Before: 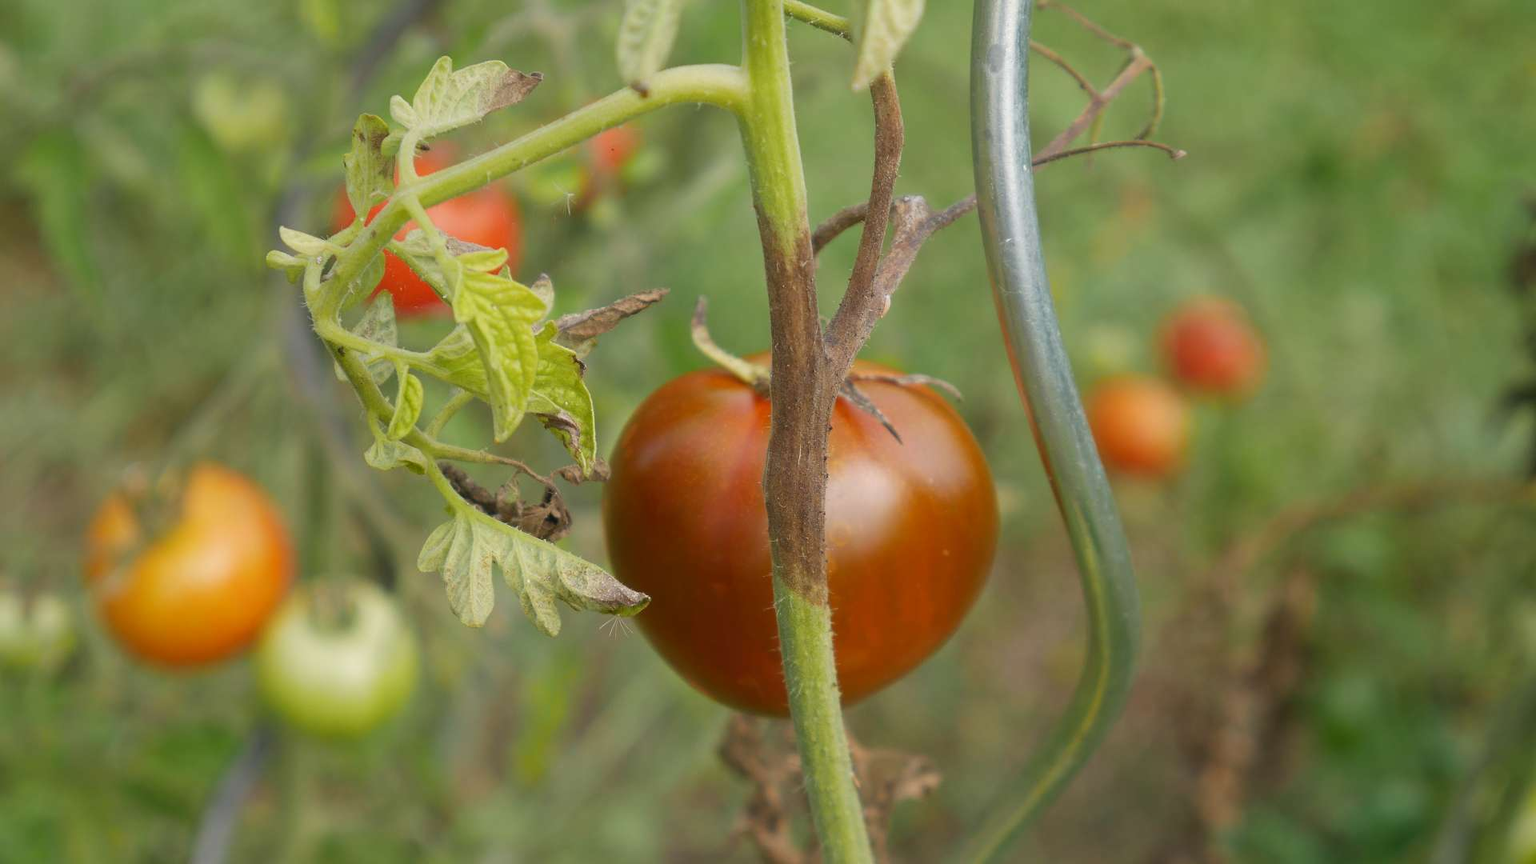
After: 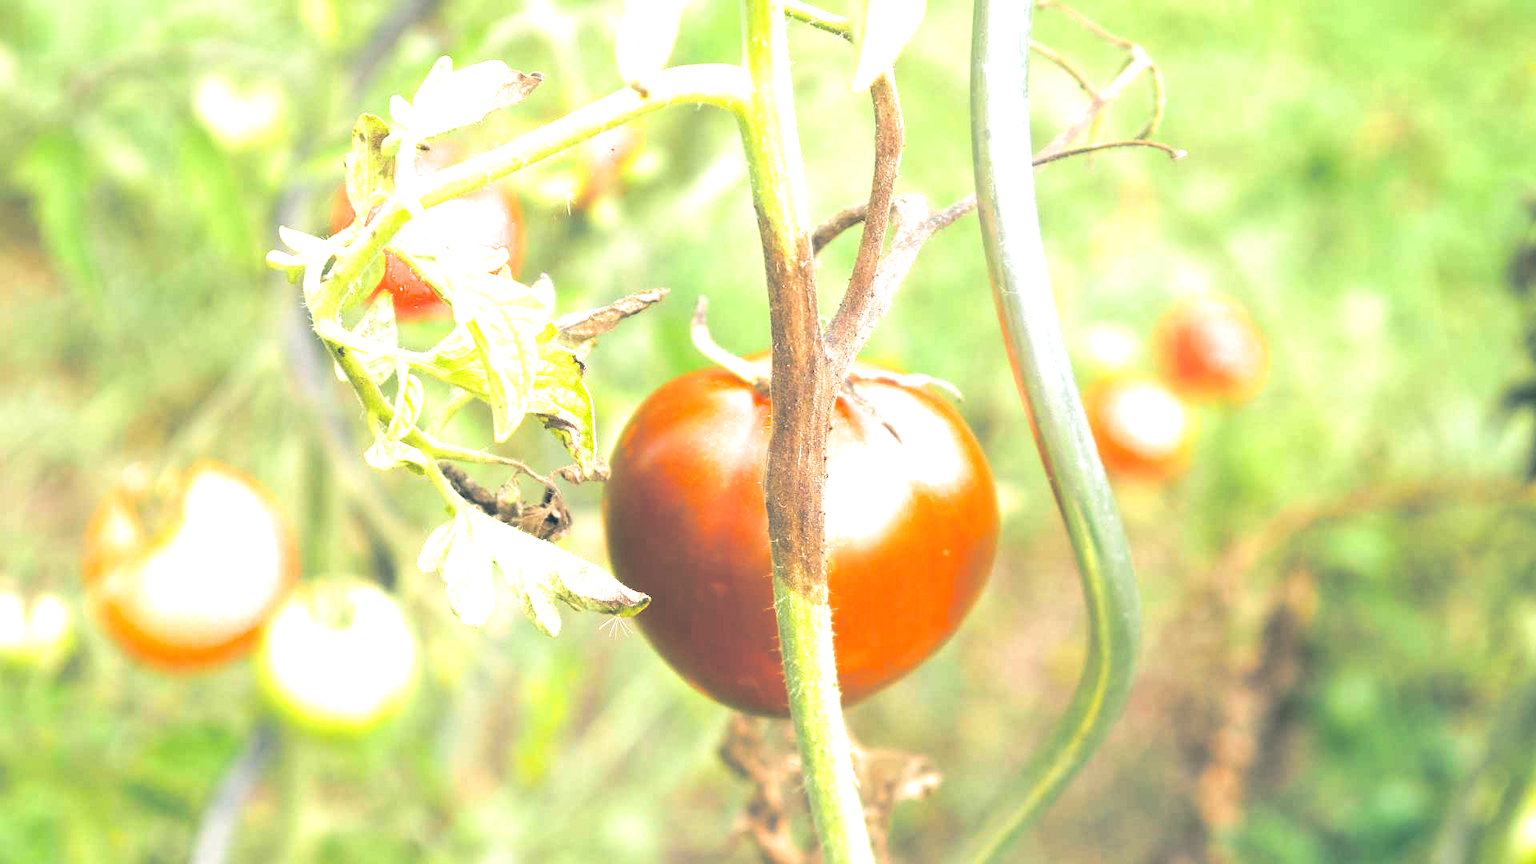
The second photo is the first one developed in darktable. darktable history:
split-toning: shadows › hue 205.2°, shadows › saturation 0.29, highlights › hue 50.4°, highlights › saturation 0.38, balance -49.9
exposure: black level correction 0, exposure 2 EV, compensate highlight preservation false
